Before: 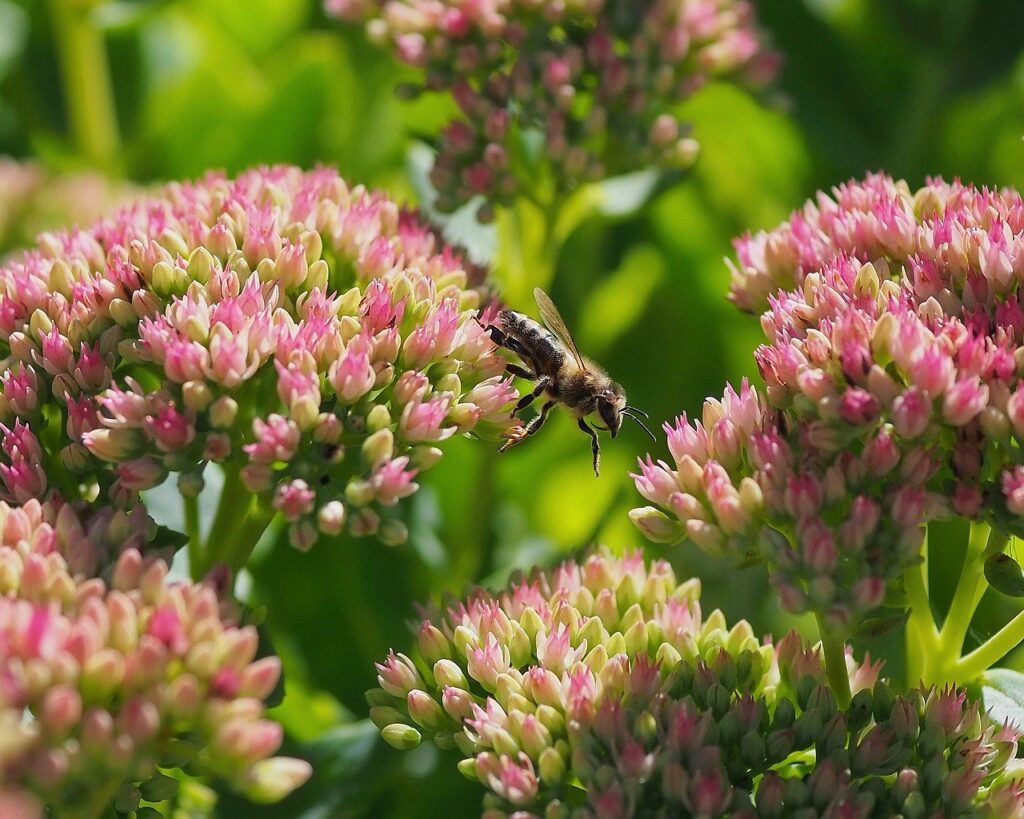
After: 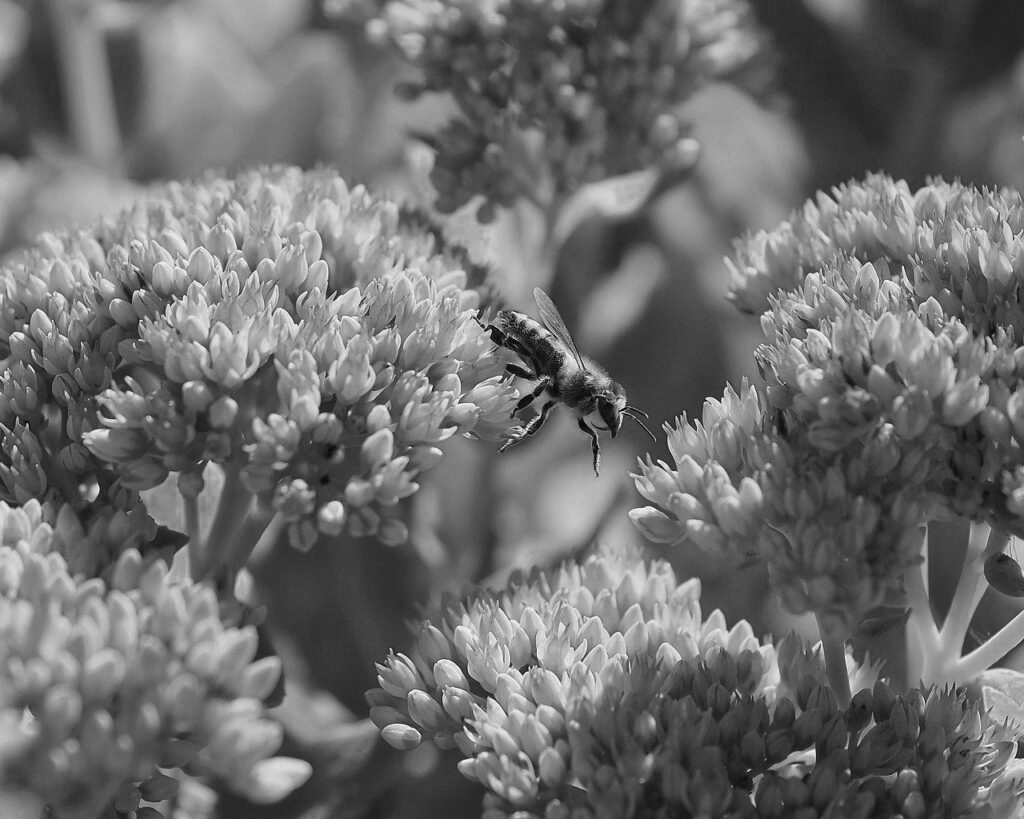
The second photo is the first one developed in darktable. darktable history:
color calibration: illuminant as shot in camera, x 0.358, y 0.373, temperature 4628.91 K
white balance: red 0.983, blue 1.036
color zones: curves: ch0 [(0, 0.497) (0.143, 0.5) (0.286, 0.5) (0.429, 0.483) (0.571, 0.116) (0.714, -0.006) (0.857, 0.28) (1, 0.497)]
color correction: highlights a* 3.22, highlights b* 1.93, saturation 1.19
monochrome: on, module defaults
